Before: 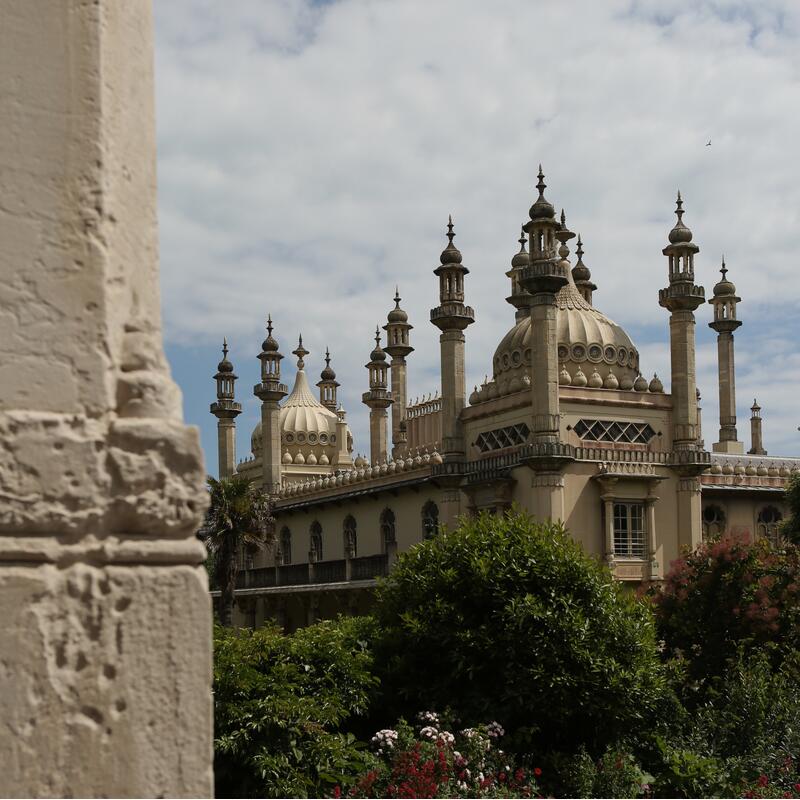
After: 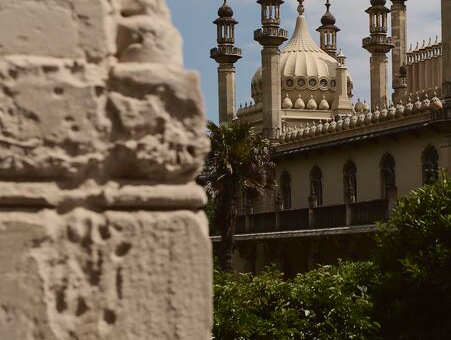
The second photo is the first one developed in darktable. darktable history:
crop: top 44.483%, right 43.593%, bottom 12.892%
tone curve: curves: ch0 [(0, 0.019) (0.204, 0.162) (0.491, 0.519) (0.748, 0.765) (1, 0.919)]; ch1 [(0, 0) (0.179, 0.173) (0.322, 0.32) (0.442, 0.447) (0.496, 0.504) (0.566, 0.585) (0.761, 0.803) (1, 1)]; ch2 [(0, 0) (0.434, 0.447) (0.483, 0.487) (0.555, 0.563) (0.697, 0.68) (1, 1)], color space Lab, independent channels, preserve colors none
